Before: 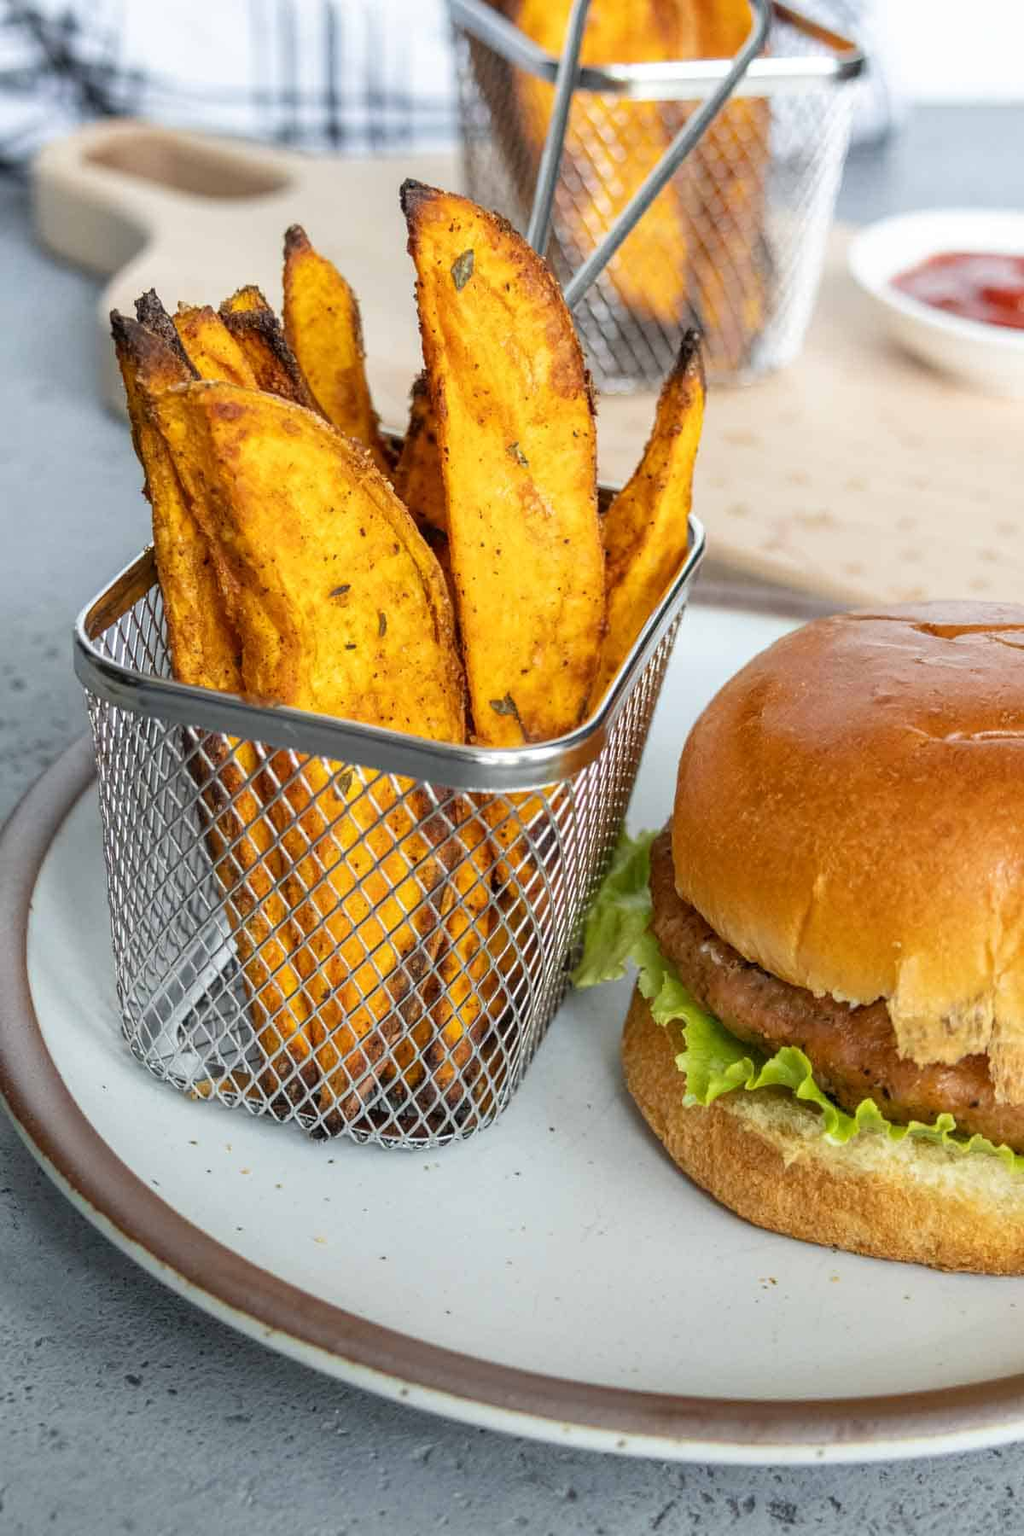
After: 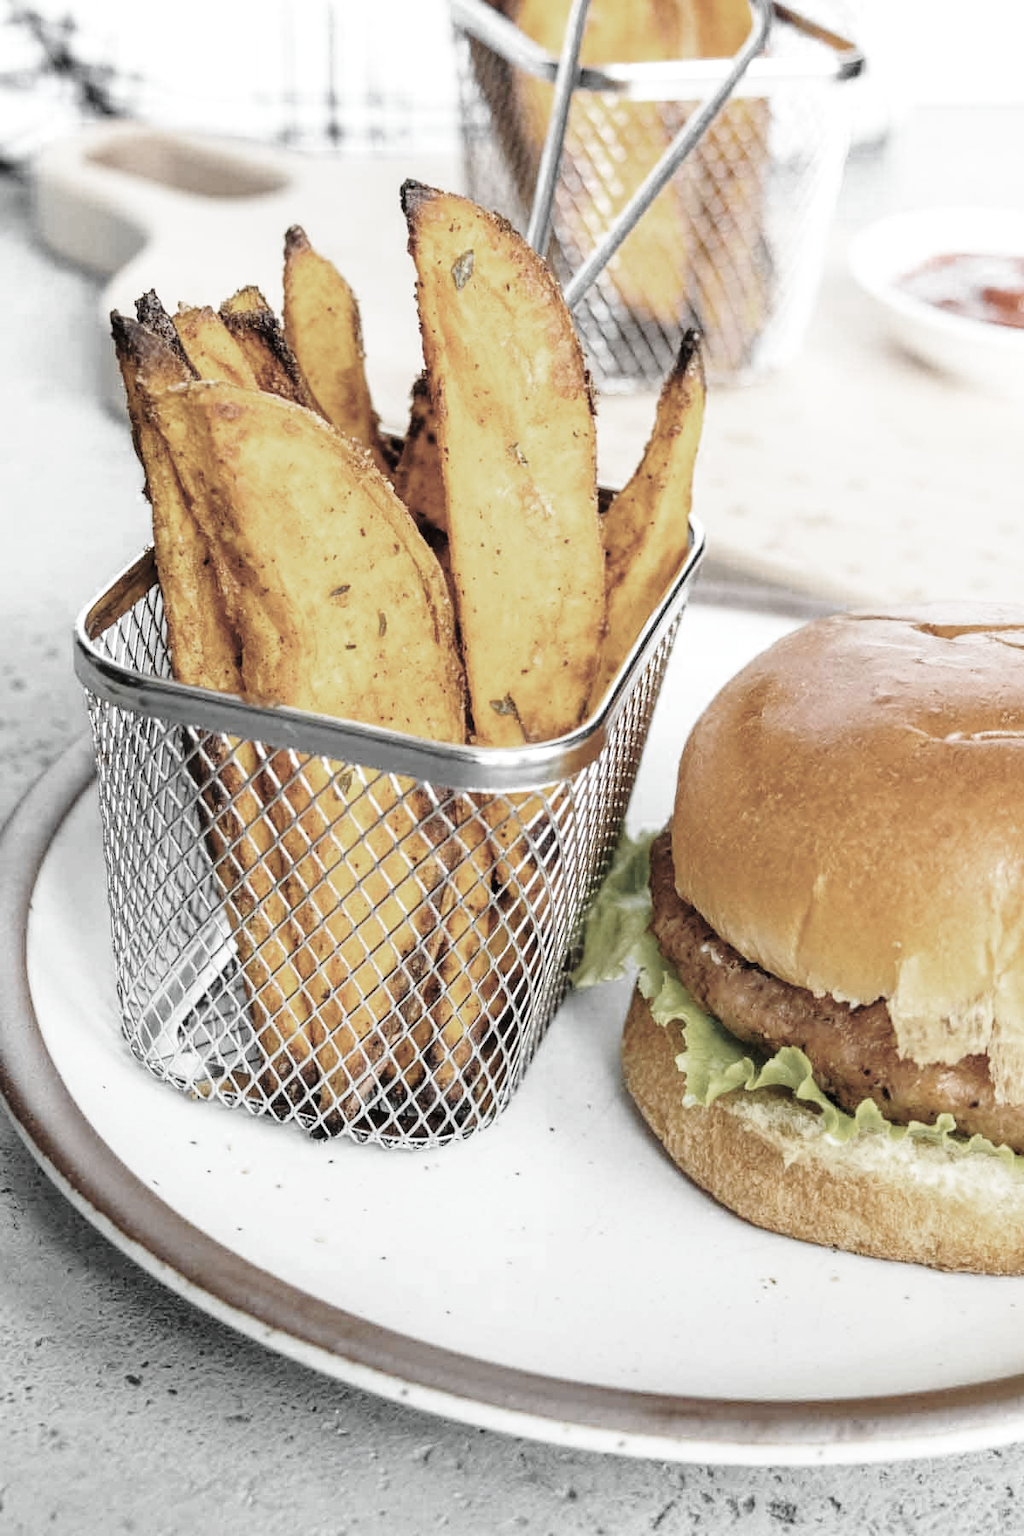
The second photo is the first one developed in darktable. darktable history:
color zones: curves: ch0 [(0, 0.613) (0.01, 0.613) (0.245, 0.448) (0.498, 0.529) (0.642, 0.665) (0.879, 0.777) (0.99, 0.613)]; ch1 [(0, 0.035) (0.121, 0.189) (0.259, 0.197) (0.415, 0.061) (0.589, 0.022) (0.732, 0.022) (0.857, 0.026) (0.991, 0.053)]
base curve: curves: ch0 [(0, 0) (0.036, 0.037) (0.121, 0.228) (0.46, 0.76) (0.859, 0.983) (1, 1)], preserve colors none
